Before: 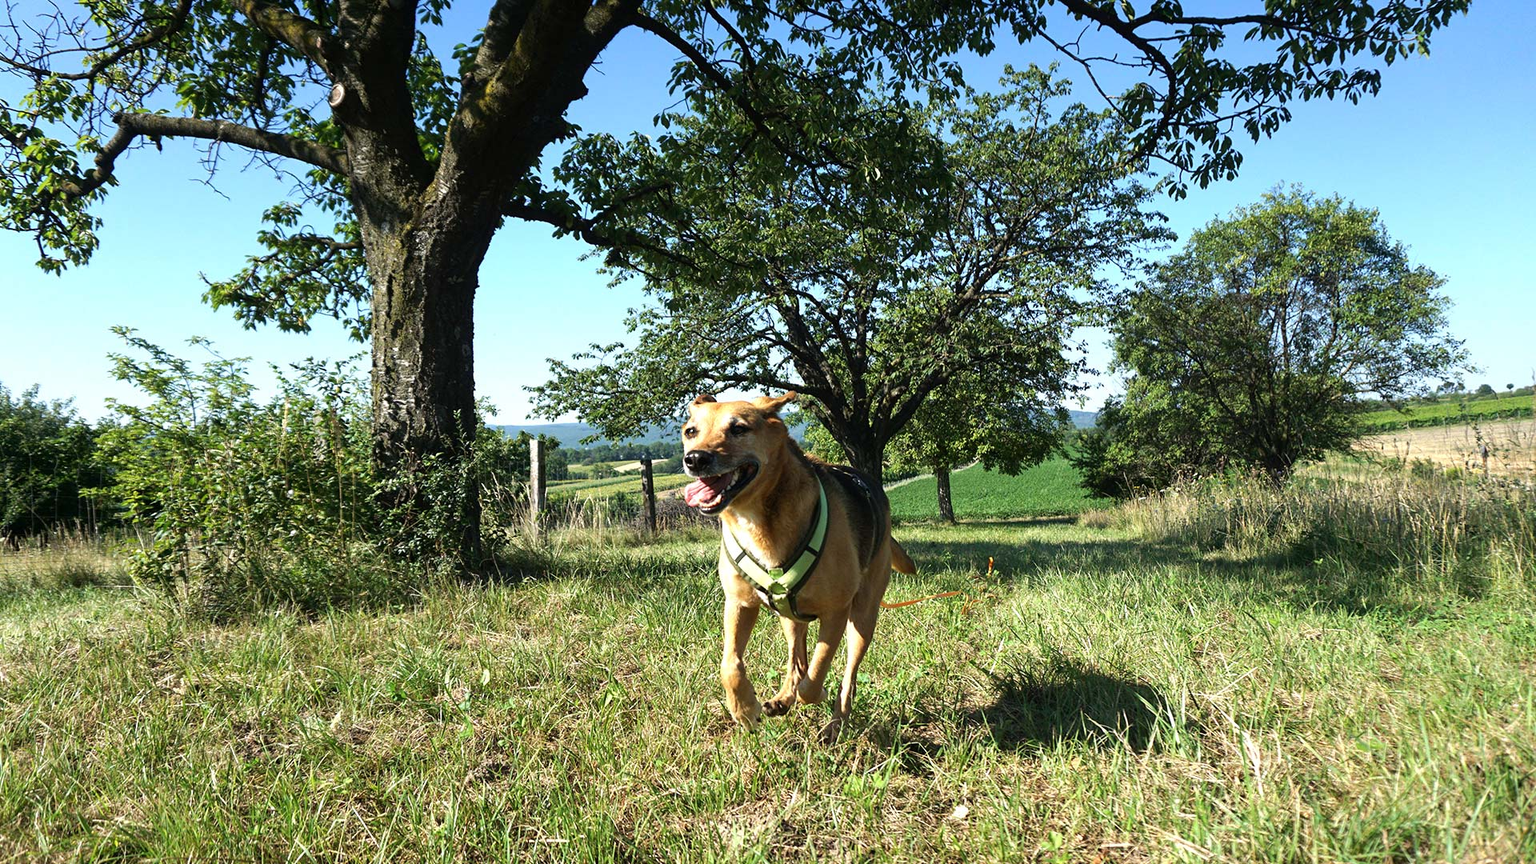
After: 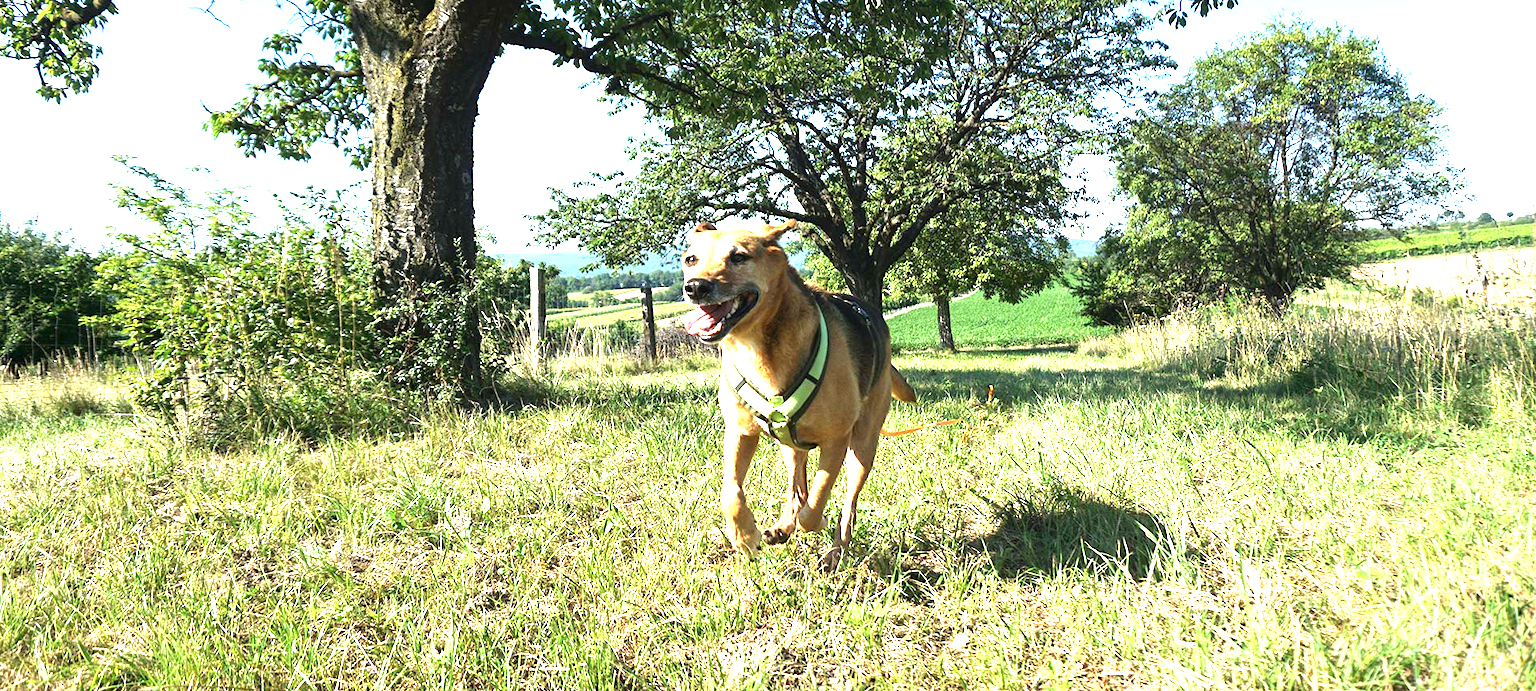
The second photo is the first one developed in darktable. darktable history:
grain: coarseness 0.09 ISO, strength 10%
crop and rotate: top 19.998%
exposure: black level correction 0, exposure 1.45 EV, compensate exposure bias true, compensate highlight preservation false
